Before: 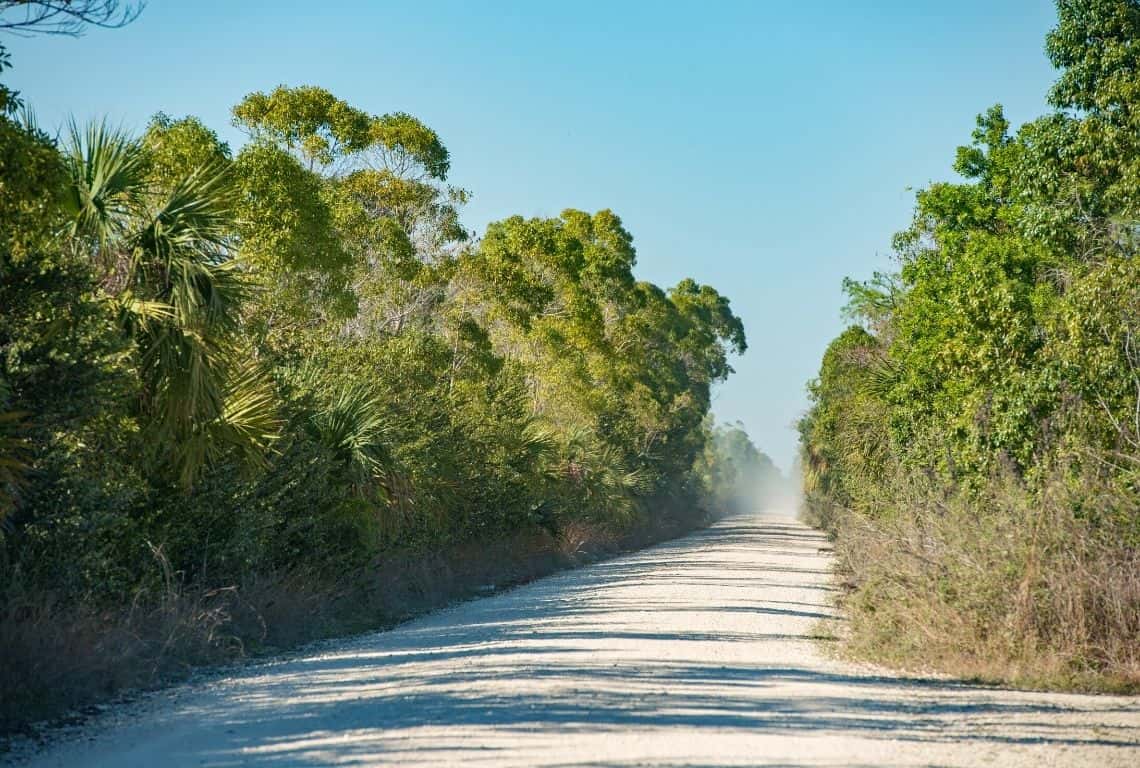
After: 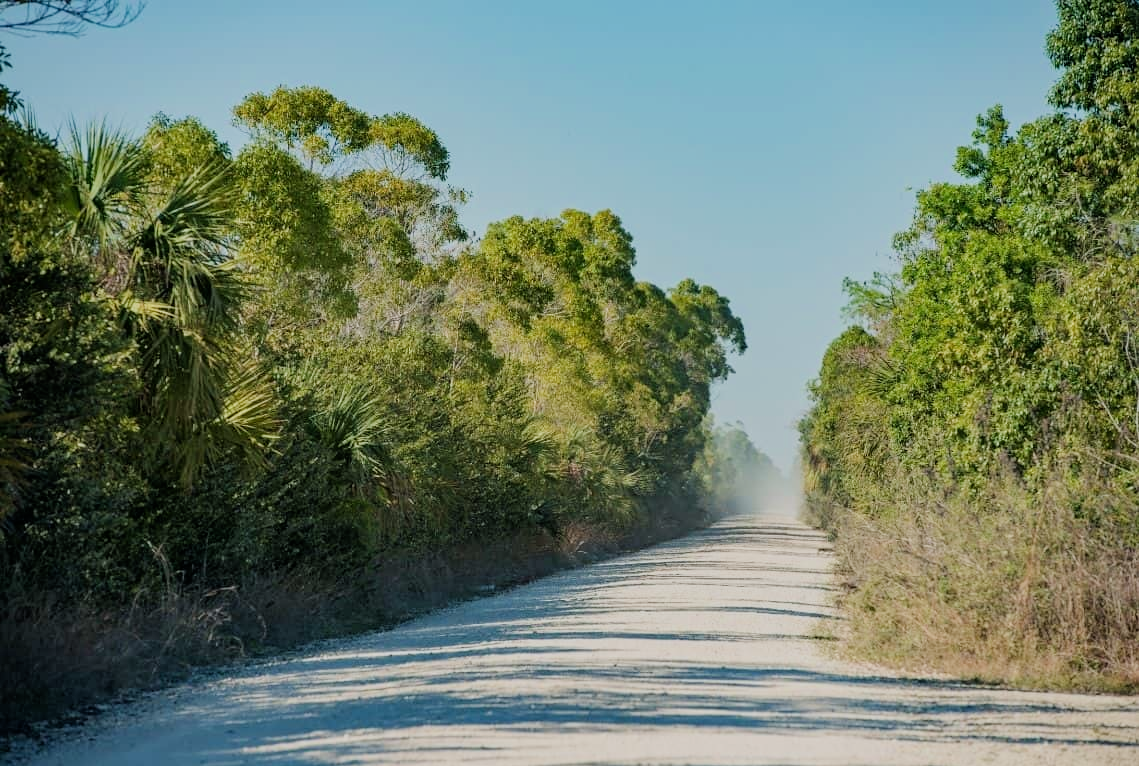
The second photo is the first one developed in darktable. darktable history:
crop: top 0.042%, bottom 0.095%
filmic rgb: black relative exposure -7.65 EV, white relative exposure 4.56 EV, hardness 3.61
